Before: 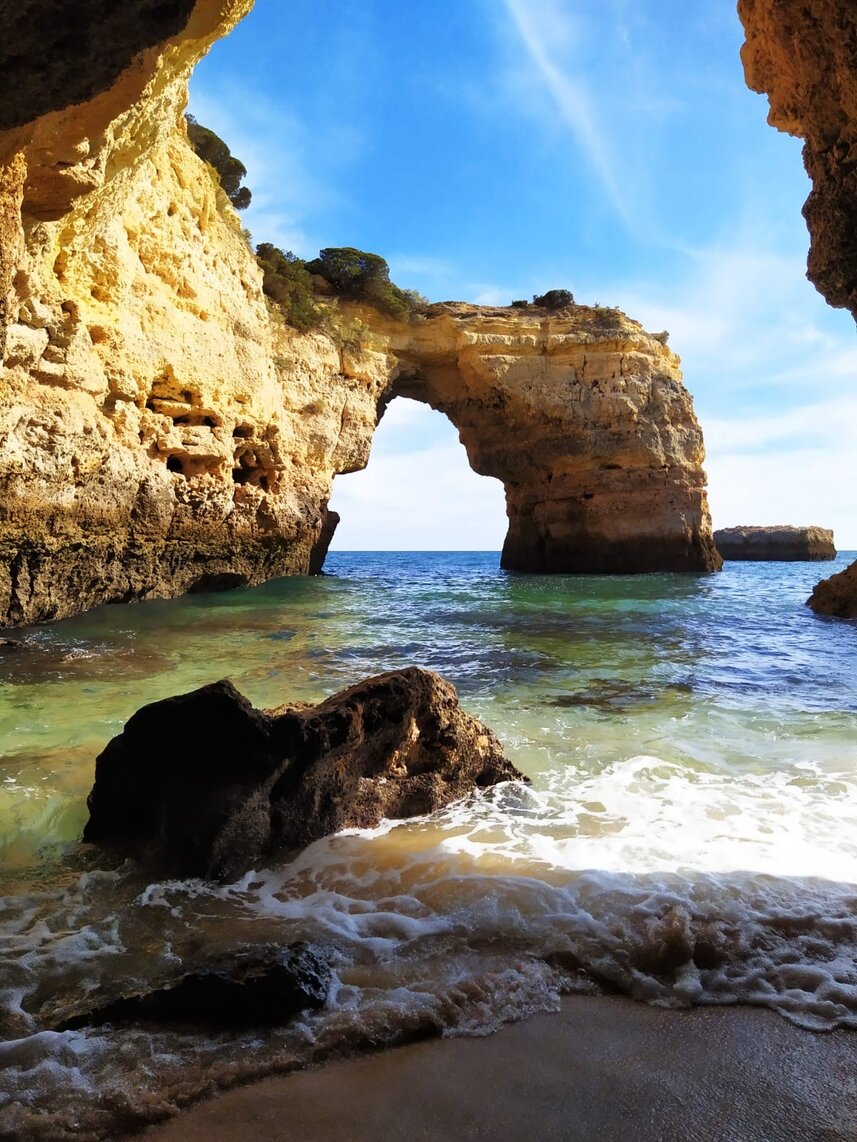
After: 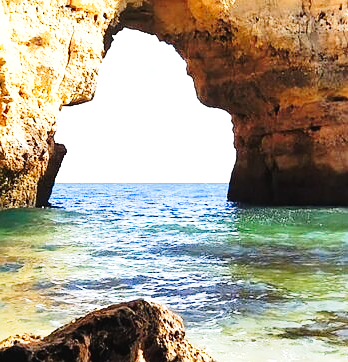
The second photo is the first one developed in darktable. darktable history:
crop: left 31.877%, top 32.246%, right 27.514%, bottom 36.036%
exposure: black level correction 0, exposure 1.2 EV, compensate highlight preservation false
sharpen: radius 0.993
tone curve: curves: ch0 [(0, 0.026) (0.058, 0.049) (0.246, 0.214) (0.437, 0.498) (0.55, 0.644) (0.657, 0.767) (0.822, 0.9) (1, 0.961)]; ch1 [(0, 0) (0.346, 0.307) (0.408, 0.369) (0.453, 0.457) (0.476, 0.489) (0.502, 0.493) (0.521, 0.515) (0.537, 0.531) (0.612, 0.641) (0.676, 0.728) (1, 1)]; ch2 [(0, 0) (0.346, 0.34) (0.434, 0.46) (0.485, 0.494) (0.5, 0.494) (0.511, 0.504) (0.537, 0.551) (0.579, 0.599) (0.625, 0.686) (1, 1)], preserve colors none
